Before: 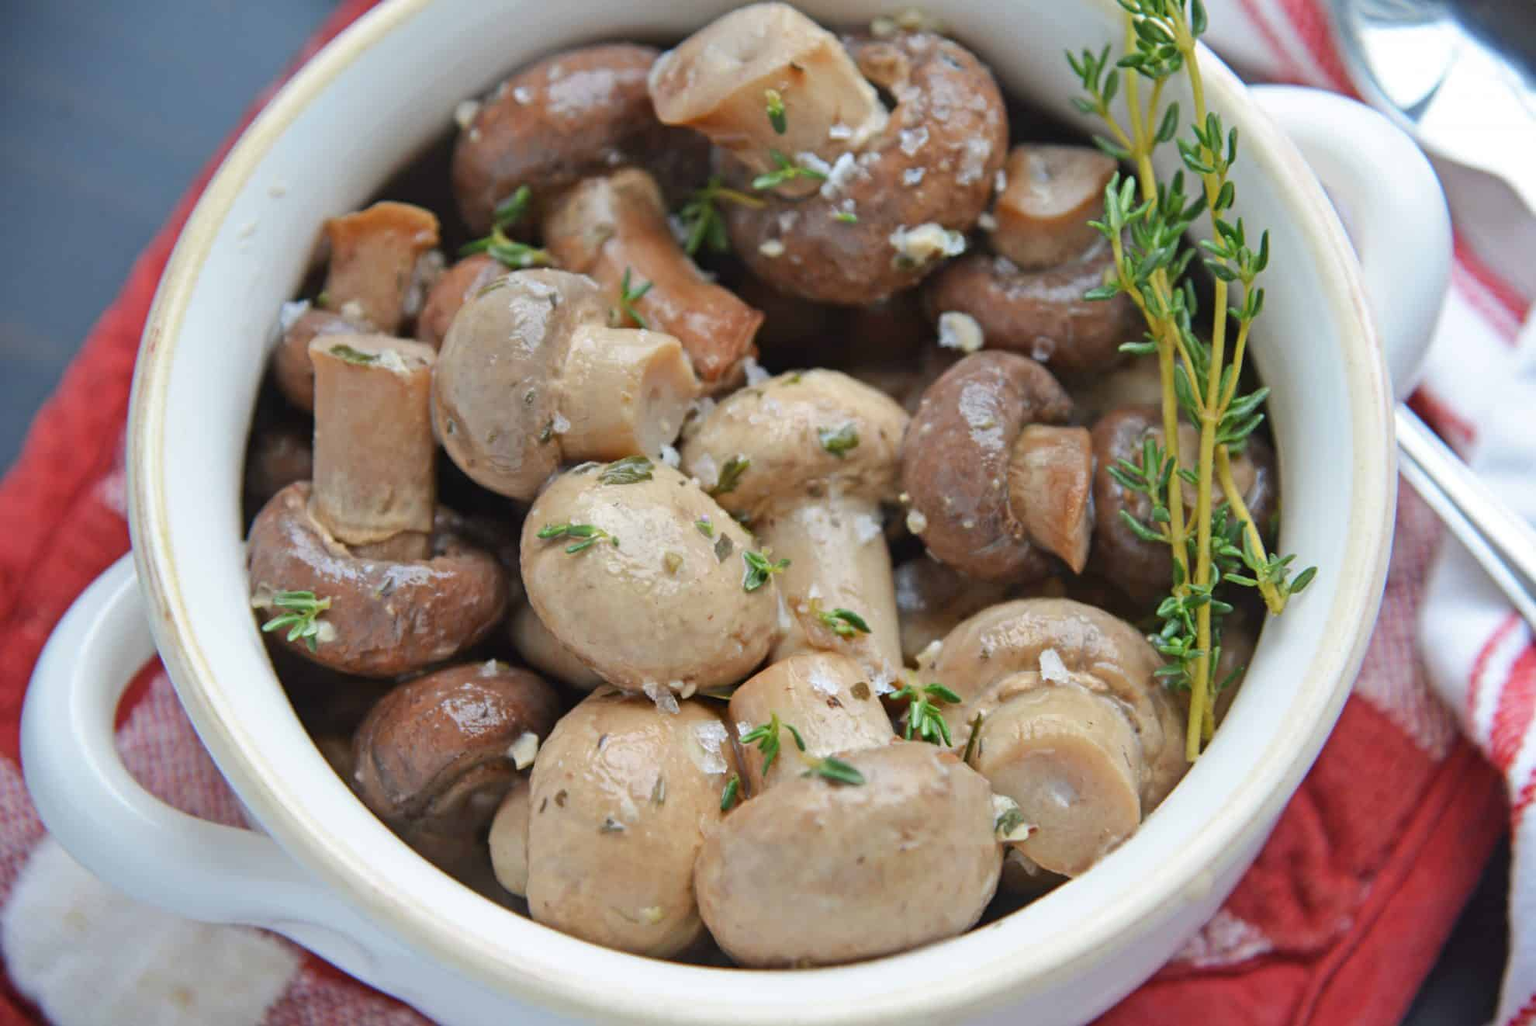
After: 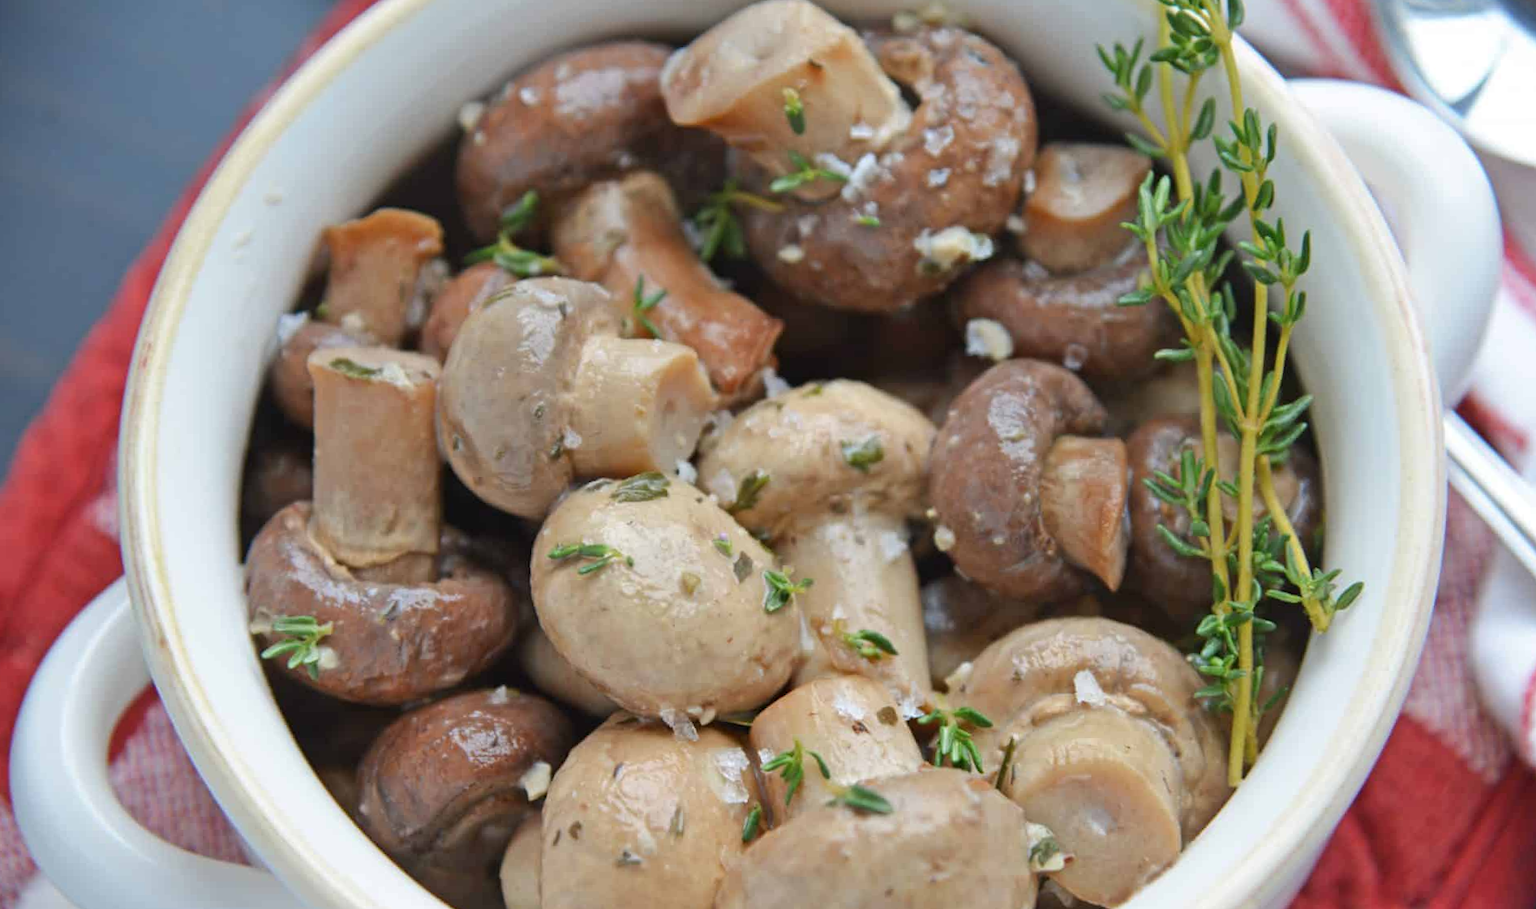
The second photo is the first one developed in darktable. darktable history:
crop and rotate: angle 0.463°, left 0.281%, right 2.898%, bottom 14.134%
